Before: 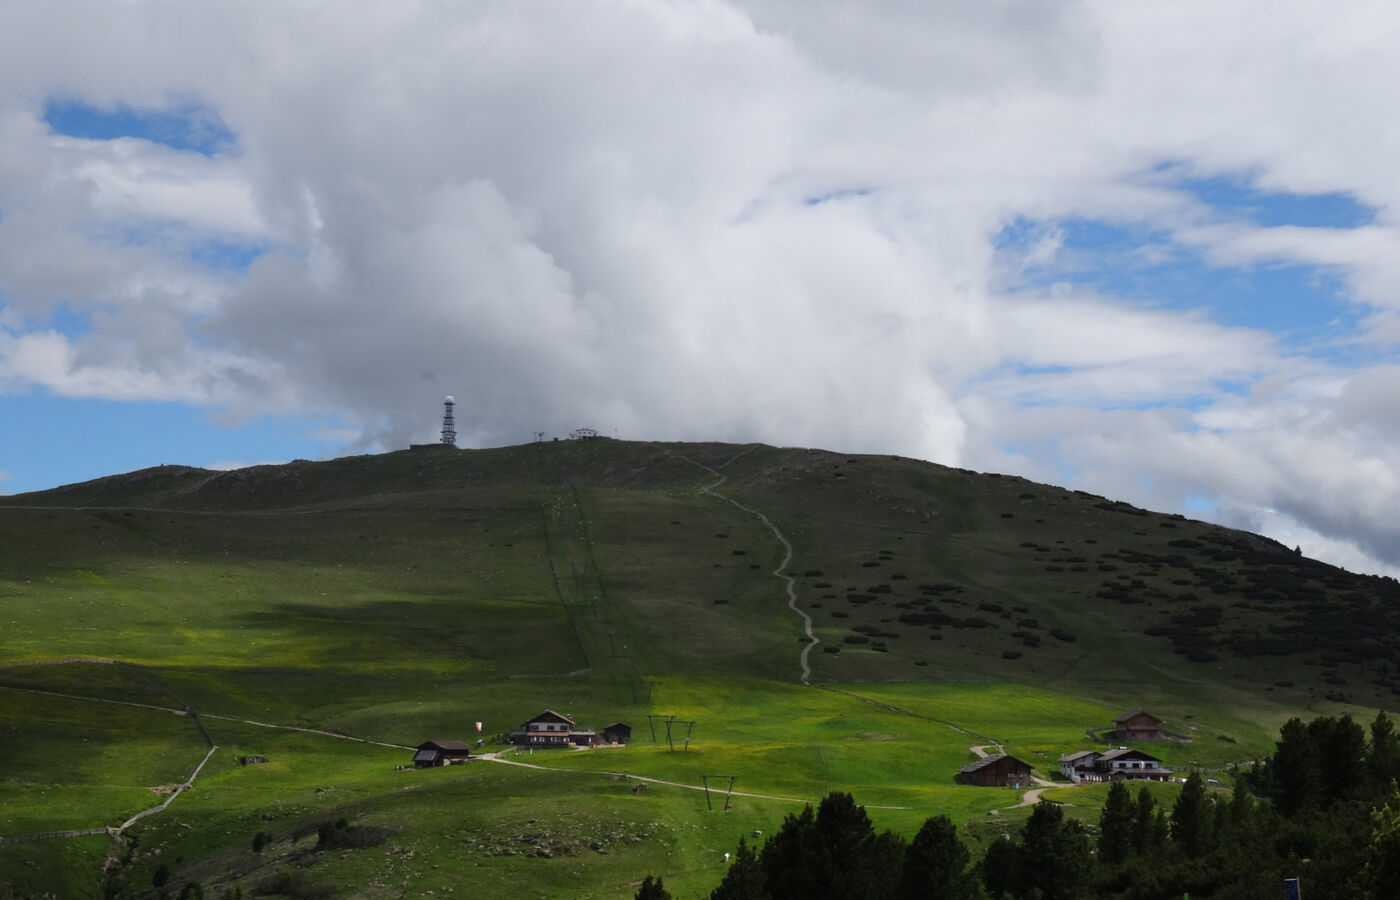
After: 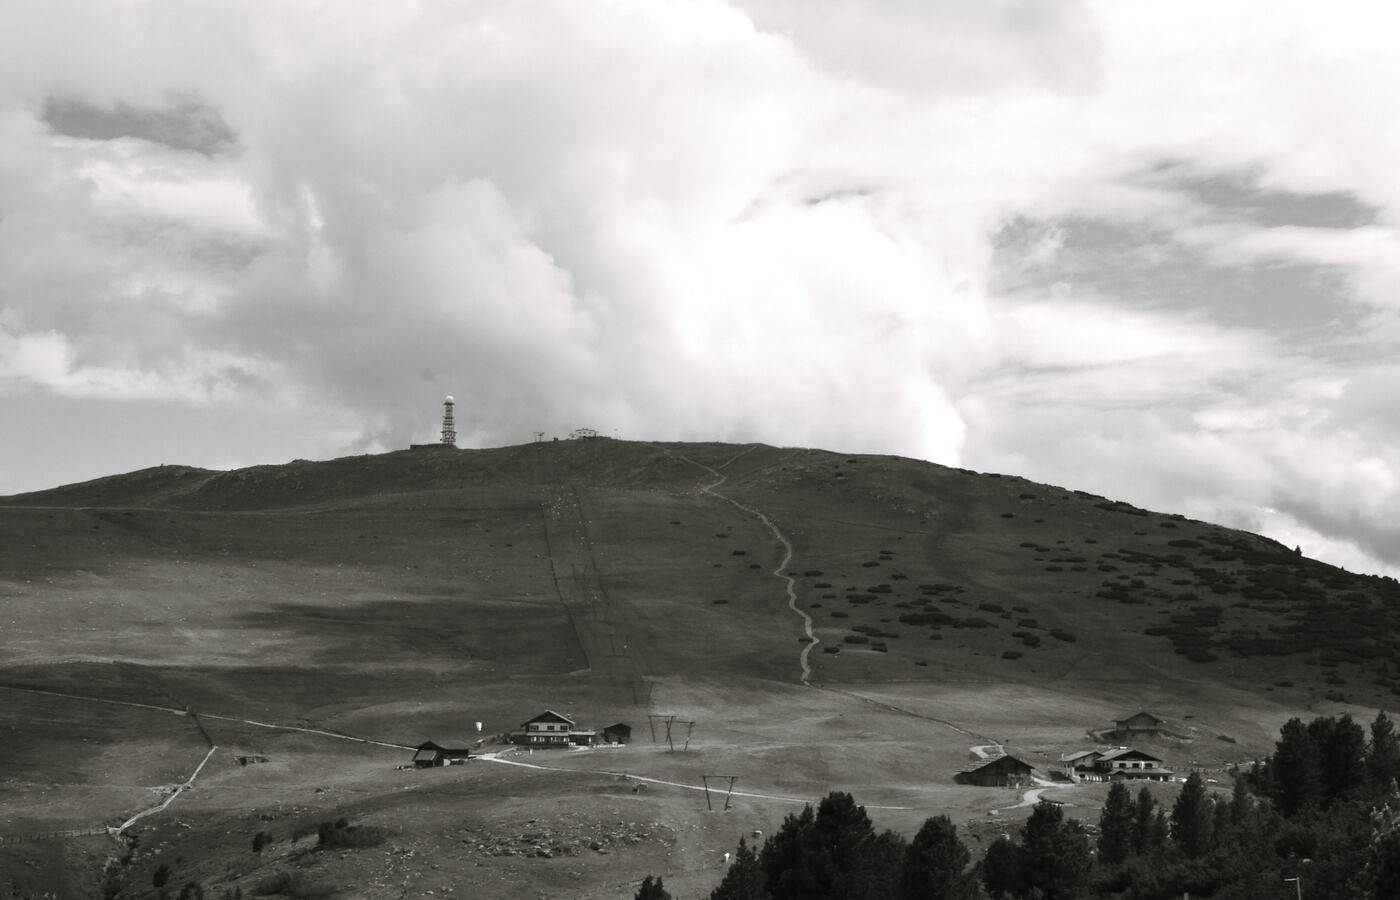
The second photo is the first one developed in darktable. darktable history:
exposure: exposure 0.74 EV, compensate highlight preservation false
split-toning: shadows › hue 46.8°, shadows › saturation 0.17, highlights › hue 316.8°, highlights › saturation 0.27, balance -51.82
white balance: red 0.871, blue 1.249
monochrome: a 32, b 64, size 2.3
